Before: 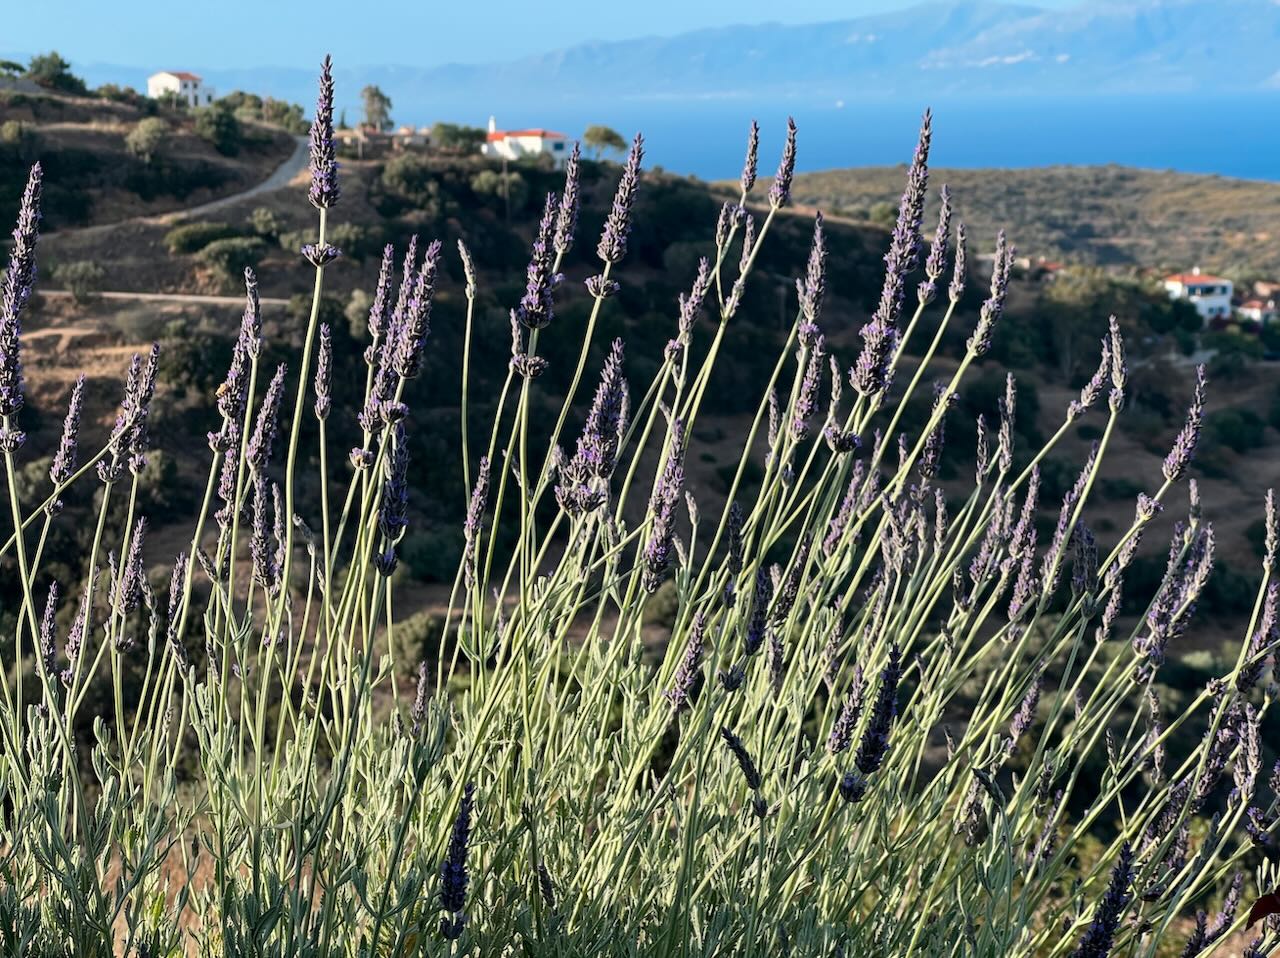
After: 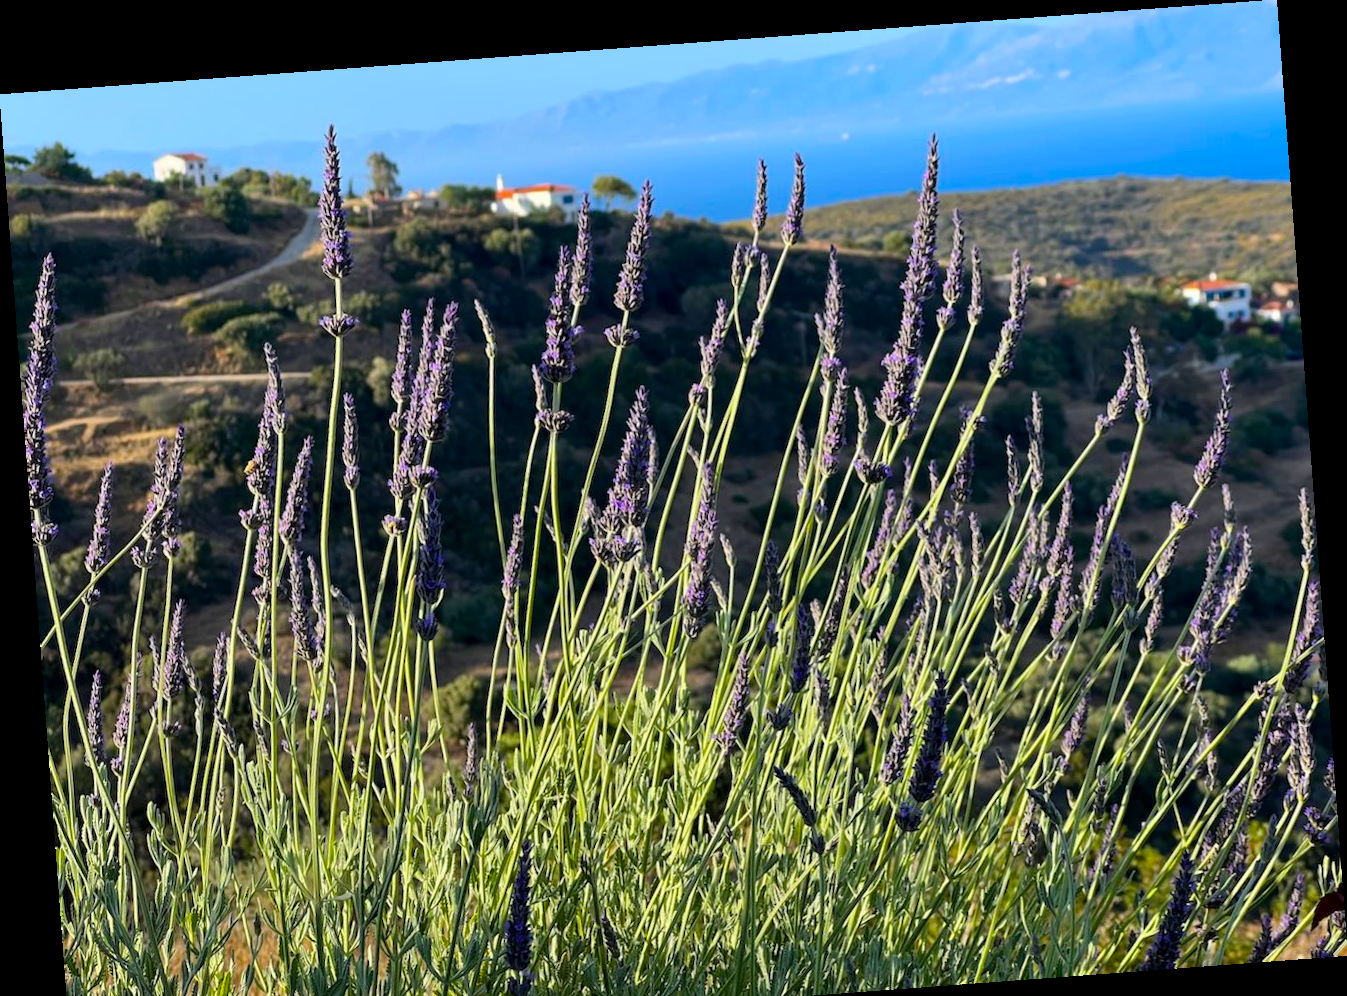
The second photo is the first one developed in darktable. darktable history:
crop and rotate: top 0%, bottom 5.097%
rotate and perspective: rotation -4.25°, automatic cropping off
color balance rgb: linear chroma grading › global chroma 15%, perceptual saturation grading › global saturation 30%
